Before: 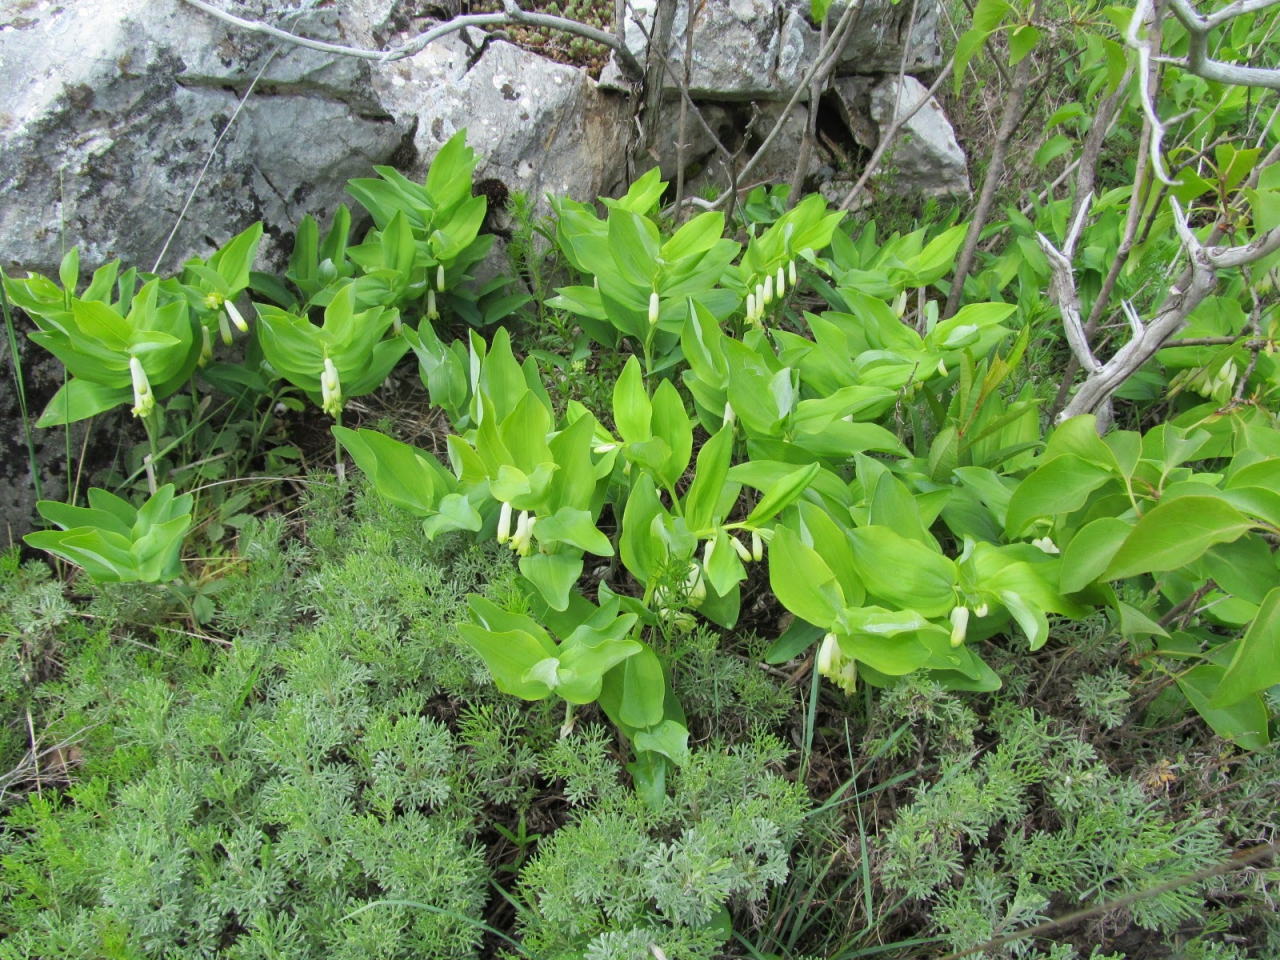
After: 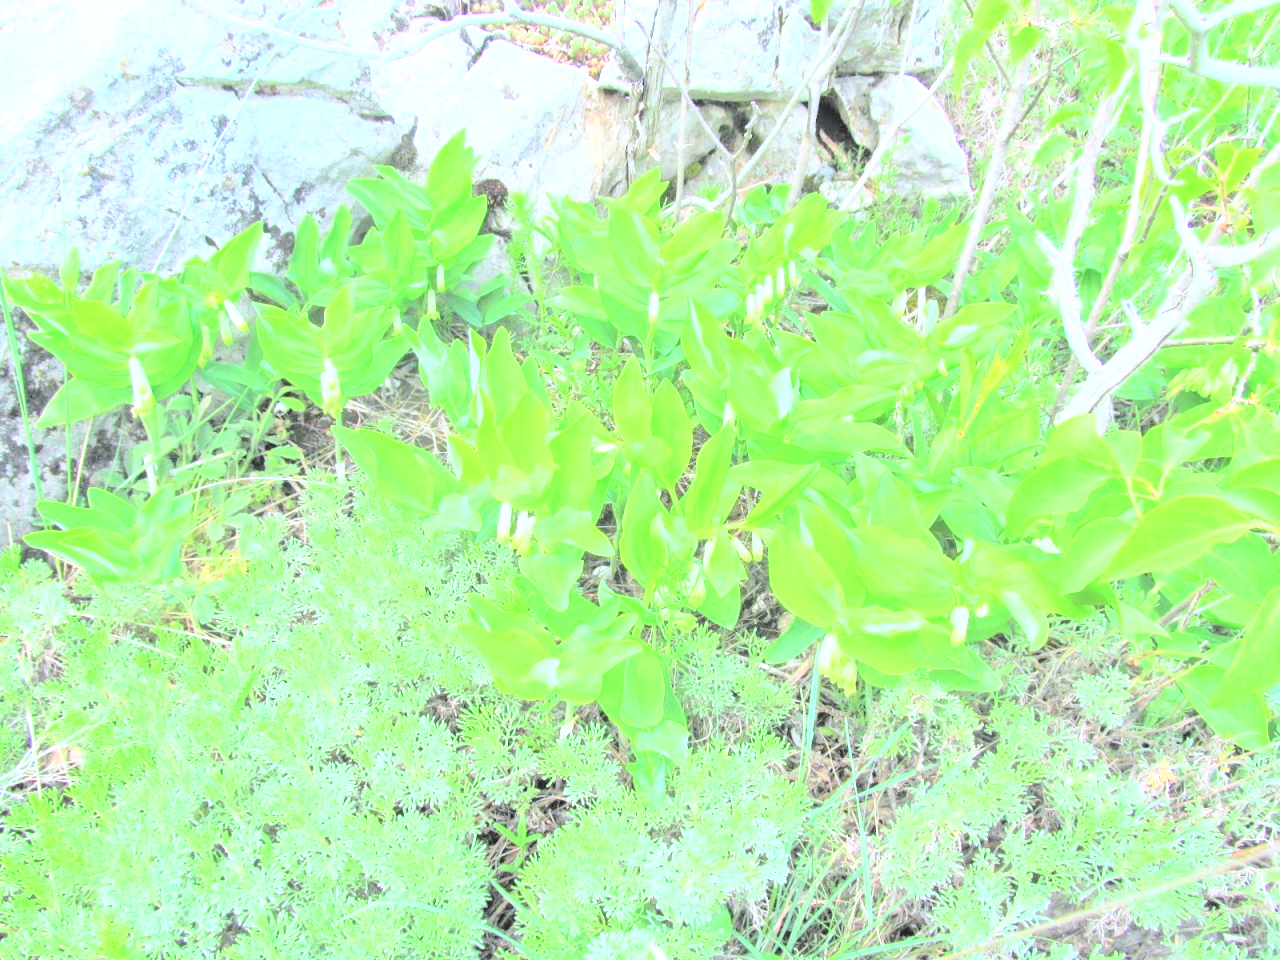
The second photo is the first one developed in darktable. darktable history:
base curve: curves: ch0 [(0, 0) (0.018, 0.026) (0.143, 0.37) (0.33, 0.731) (0.458, 0.853) (0.735, 0.965) (0.905, 0.986) (1, 1)]
color calibration: illuminant as shot in camera, x 0.366, y 0.378, temperature 4425.7 K, saturation algorithm version 1 (2020)
color balance: mode lift, gamma, gain (sRGB)
exposure: black level correction 0, exposure 1.4 EV, compensate highlight preservation false
tone equalizer: -7 EV 0.15 EV, -6 EV 0.6 EV, -5 EV 1.15 EV, -4 EV 1.33 EV, -3 EV 1.15 EV, -2 EV 0.6 EV, -1 EV 0.15 EV, mask exposure compensation -0.5 EV
contrast brightness saturation: brightness 0.13
